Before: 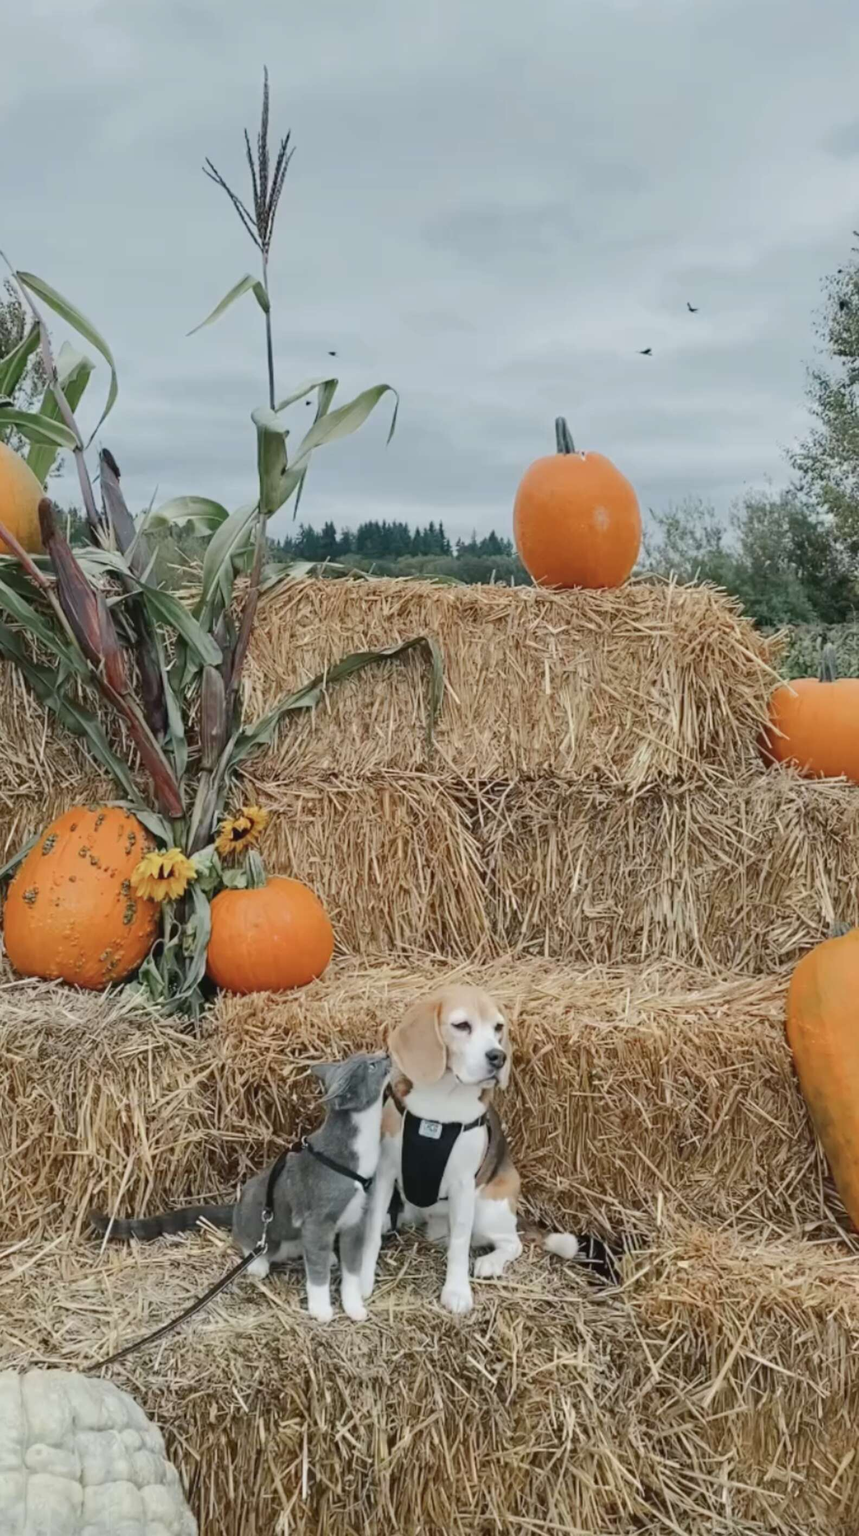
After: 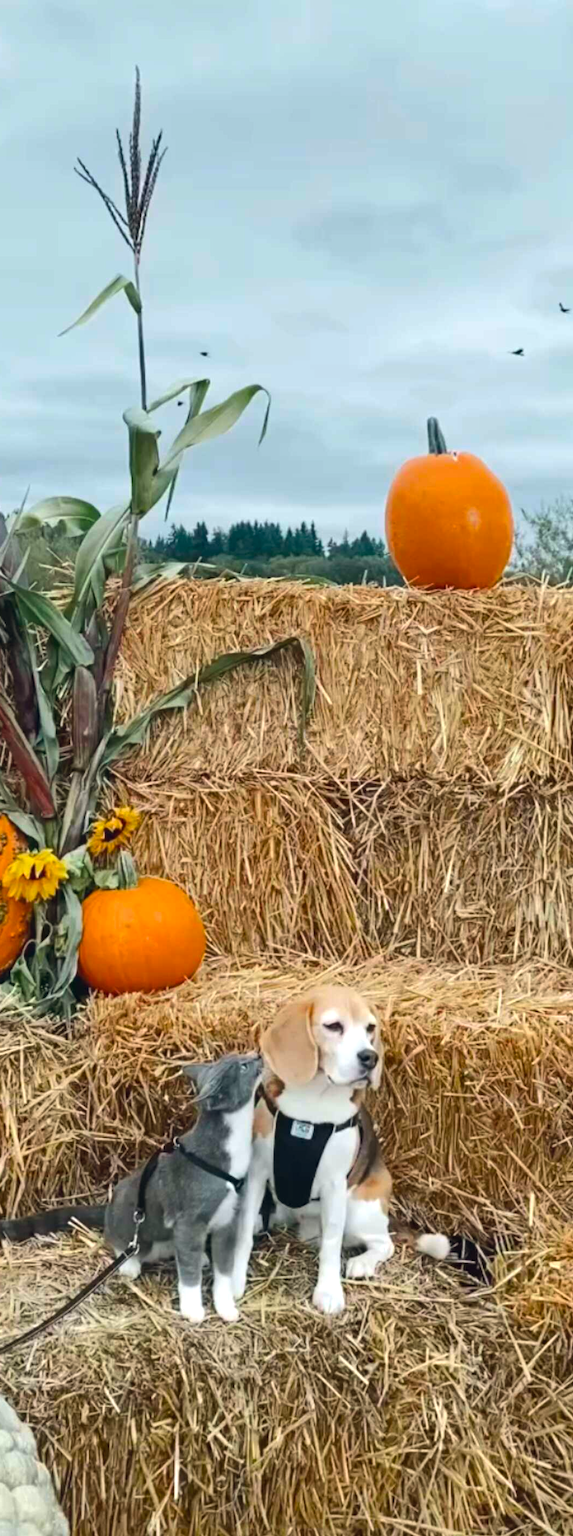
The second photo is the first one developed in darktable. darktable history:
crop and rotate: left 14.994%, right 18.271%
color balance rgb: global offset › chroma 0.054%, global offset › hue 254.03°, linear chroma grading › global chroma 4.944%, perceptual saturation grading › global saturation 19.693%, perceptual brilliance grading › highlights 15.474%, perceptual brilliance grading › shadows -13.475%, global vibrance 20.202%
